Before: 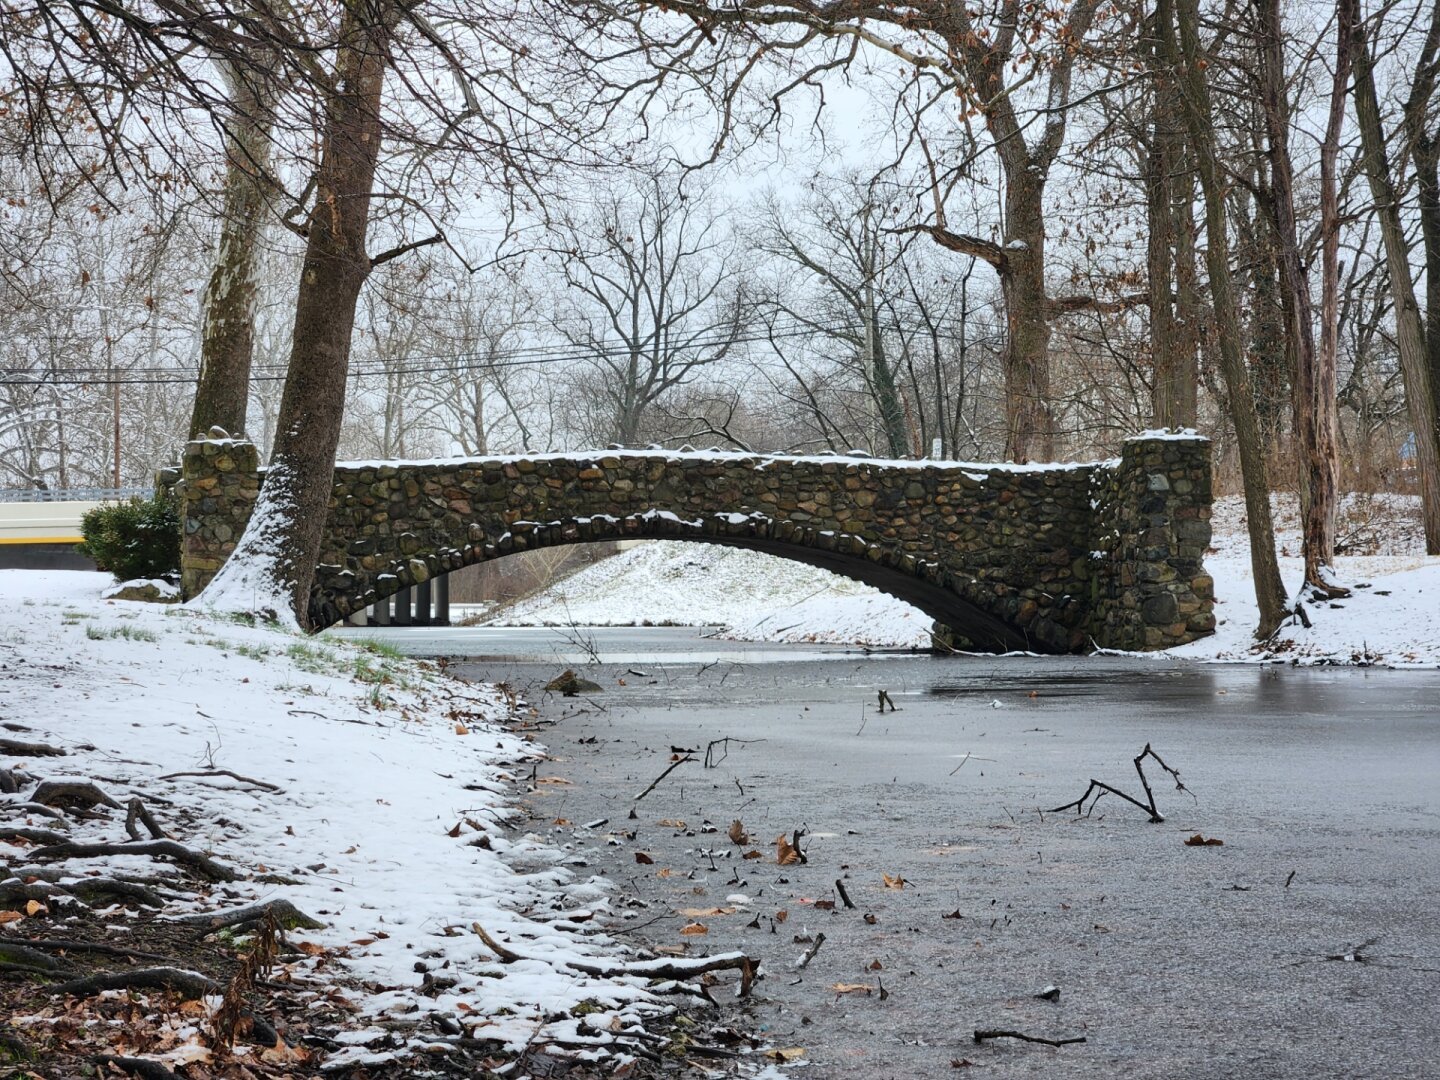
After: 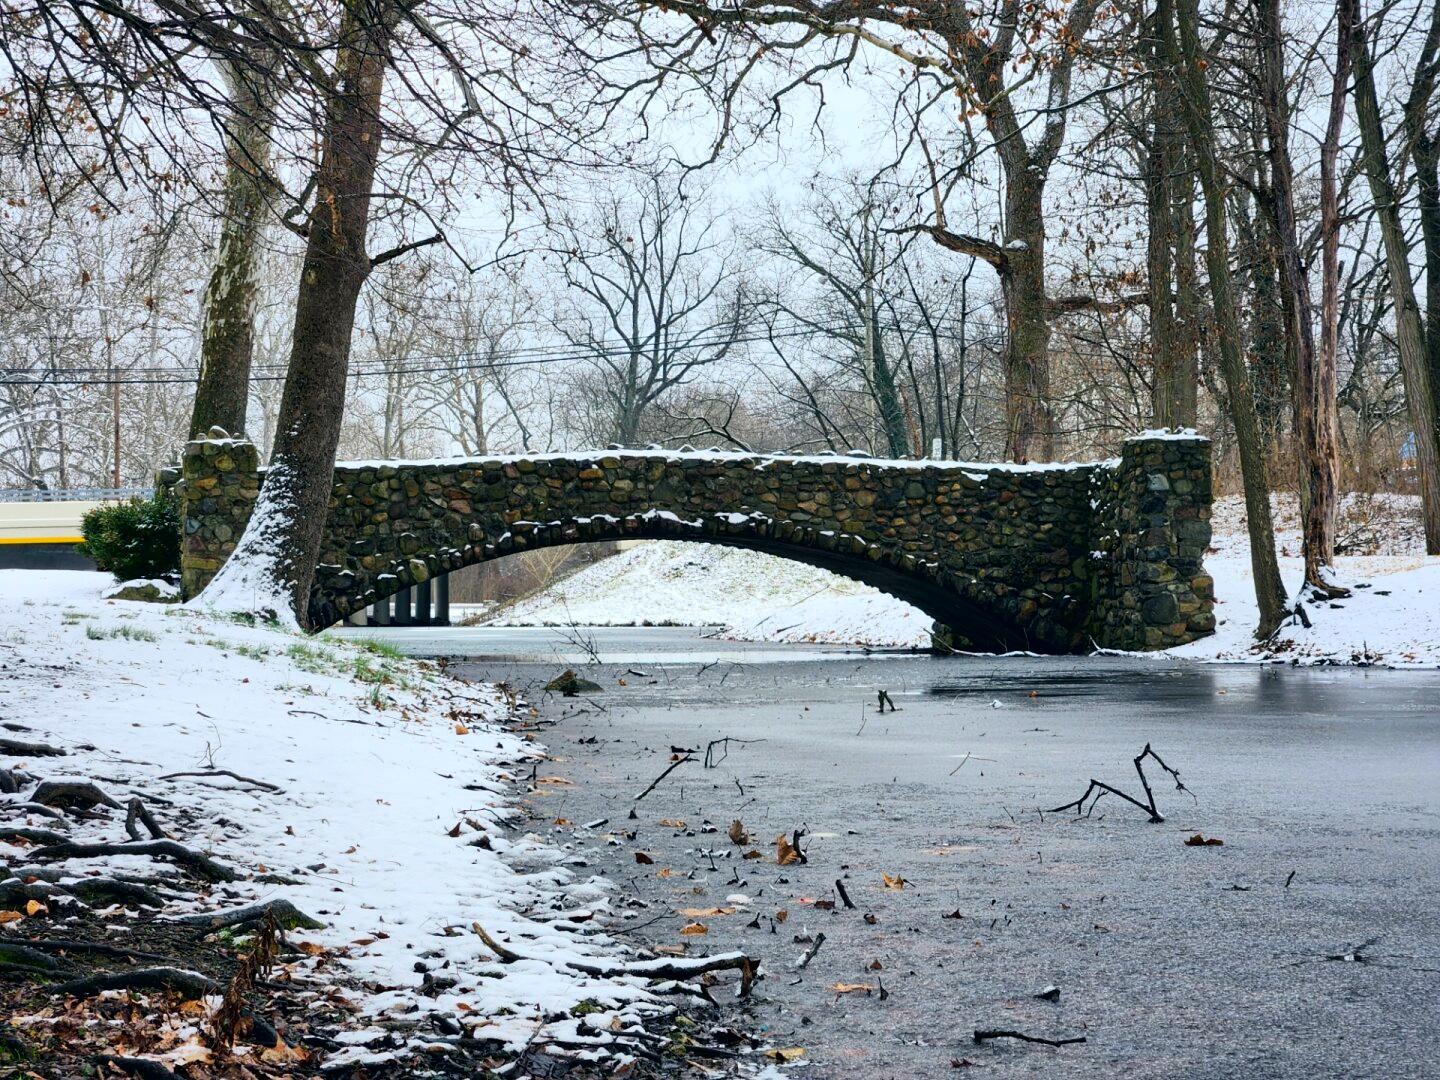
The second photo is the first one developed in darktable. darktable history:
color balance rgb: shadows lift › chroma 7.506%, shadows lift › hue 244.13°, power › chroma 0.245%, power › hue 62.35°, global offset › luminance 0.276%, perceptual saturation grading › global saturation 30.771%, global vibrance 20%
tone curve: curves: ch0 [(0, 0) (0.118, 0.034) (0.182, 0.124) (0.265, 0.214) (0.504, 0.508) (0.783, 0.825) (1, 1)], color space Lab, independent channels, preserve colors none
